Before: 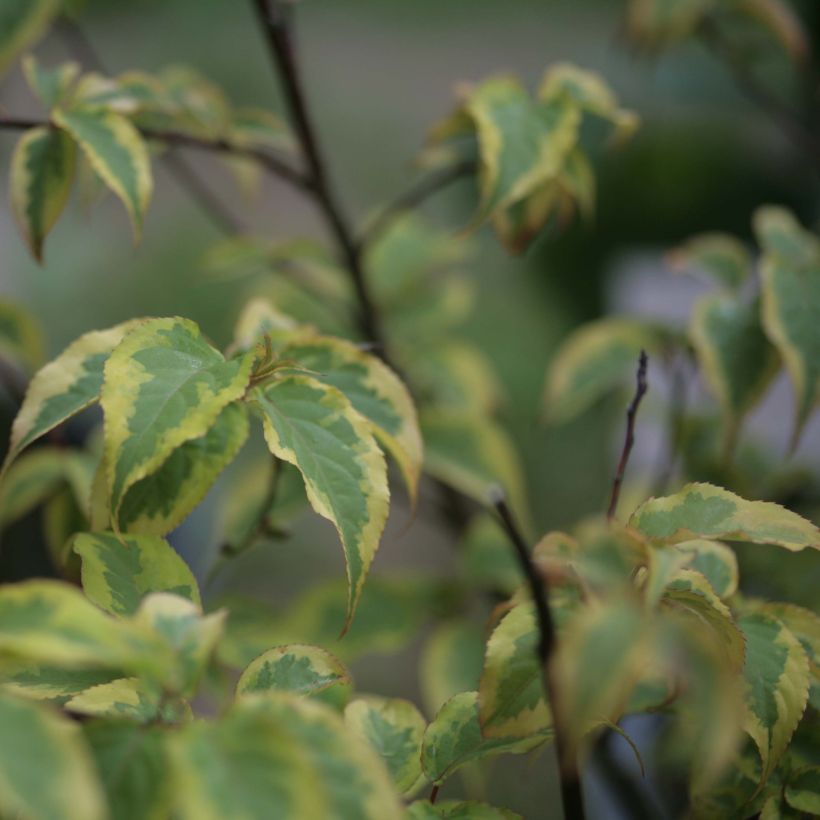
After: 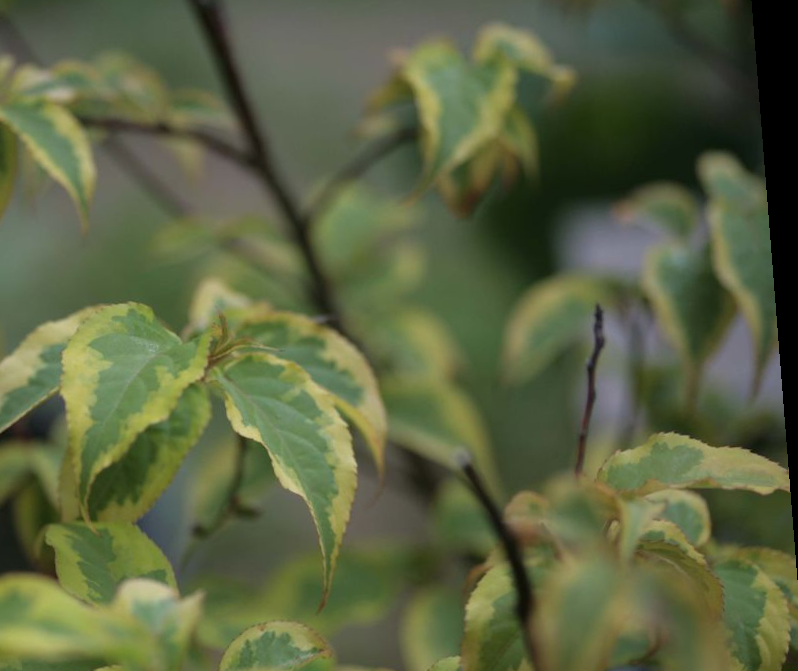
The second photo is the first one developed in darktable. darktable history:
rotate and perspective: rotation -4.2°, shear 0.006, automatic cropping off
crop: left 8.155%, top 6.611%, bottom 15.385%
